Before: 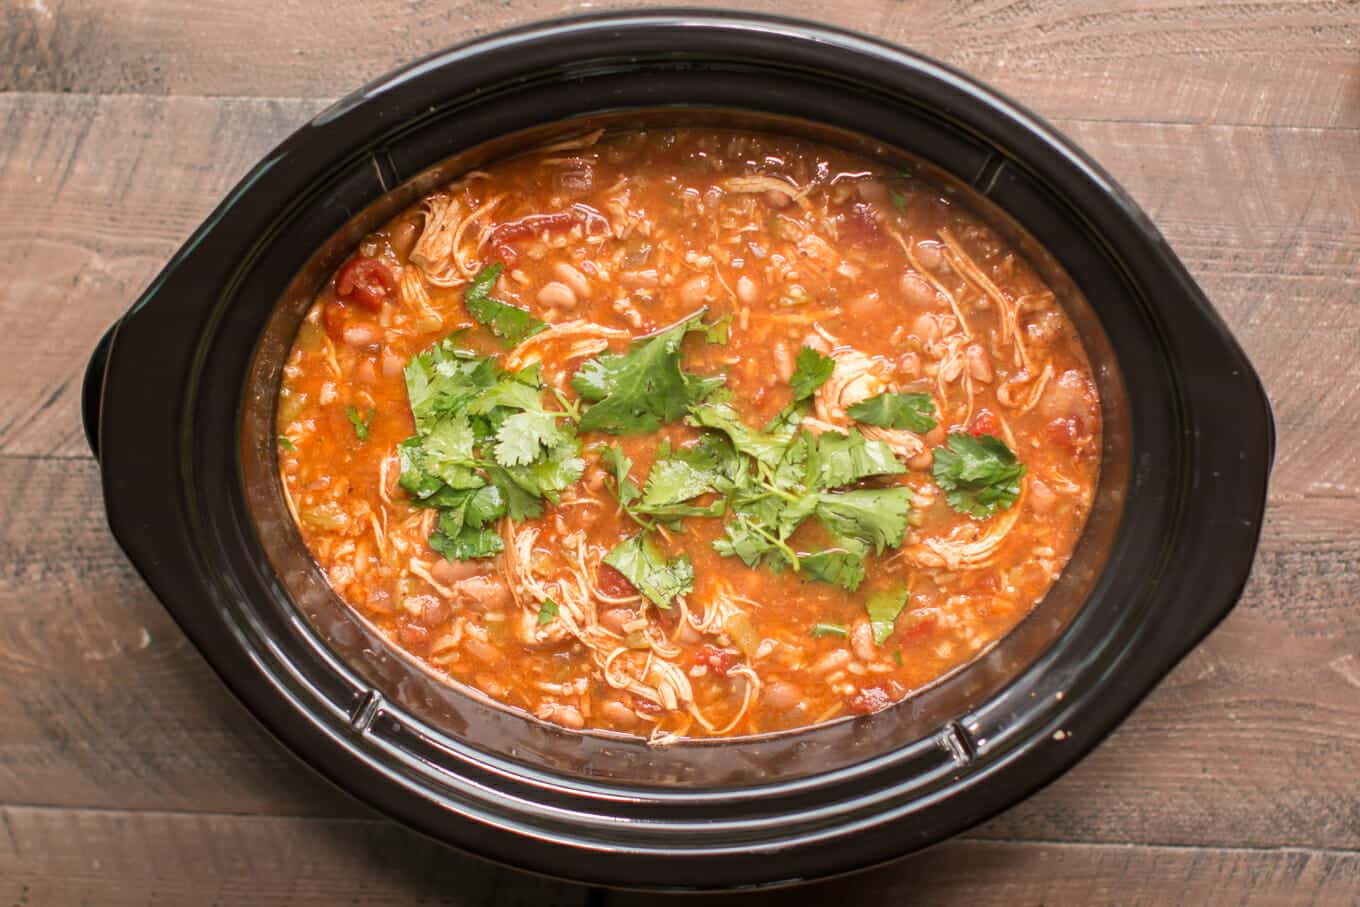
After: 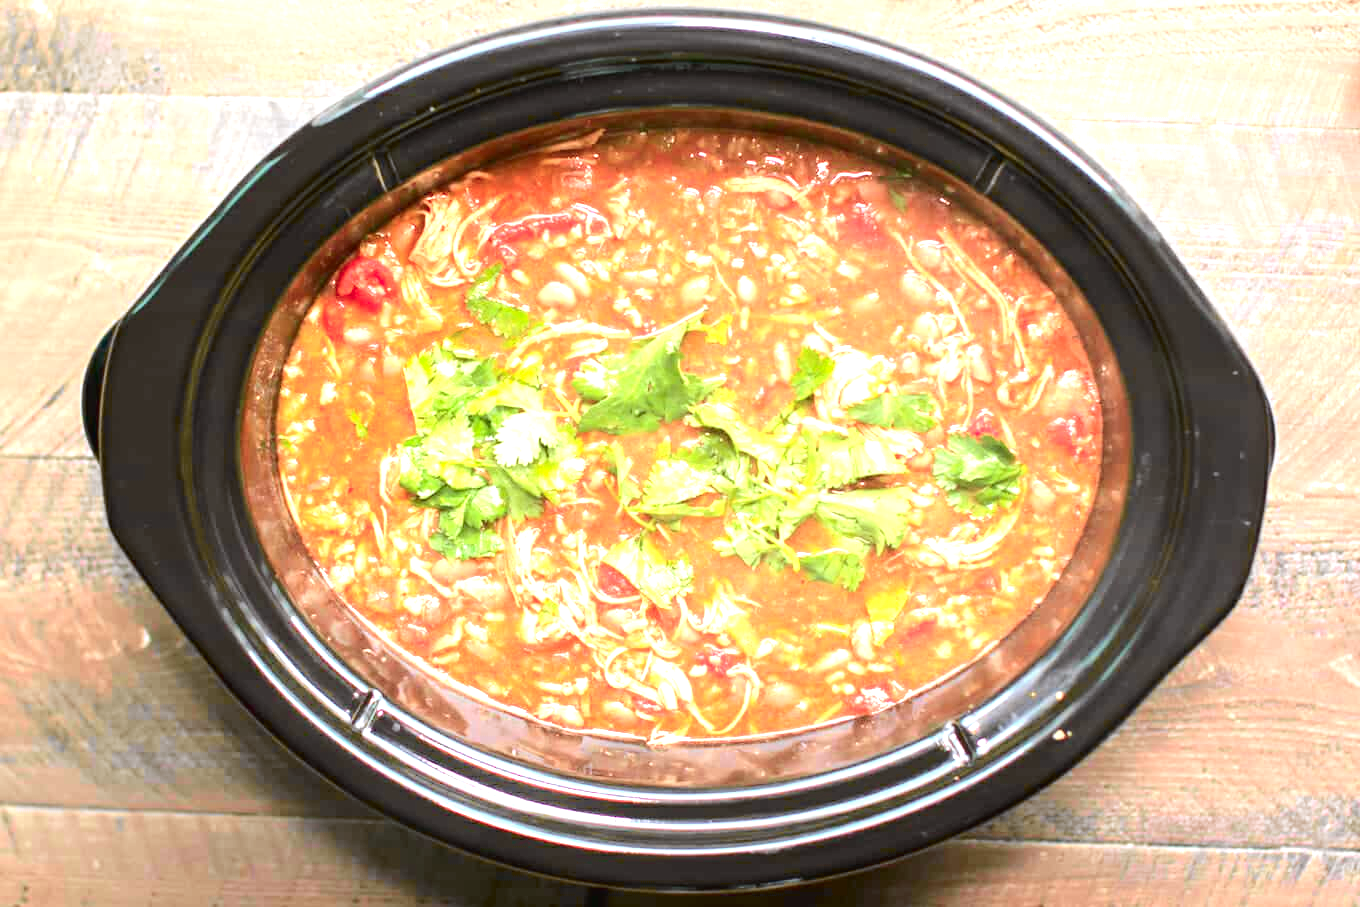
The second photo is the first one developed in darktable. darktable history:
exposure: black level correction 0, exposure 1.614 EV, compensate exposure bias true, compensate highlight preservation false
tone curve: curves: ch0 [(0, 0.024) (0.049, 0.038) (0.176, 0.162) (0.33, 0.331) (0.432, 0.475) (0.601, 0.665) (0.843, 0.876) (1, 1)]; ch1 [(0, 0) (0.339, 0.358) (0.445, 0.439) (0.476, 0.47) (0.504, 0.504) (0.53, 0.511) (0.557, 0.558) (0.627, 0.635) (0.728, 0.746) (1, 1)]; ch2 [(0, 0) (0.327, 0.324) (0.417, 0.44) (0.46, 0.453) (0.502, 0.504) (0.526, 0.52) (0.54, 0.564) (0.606, 0.626) (0.76, 0.75) (1, 1)], color space Lab, independent channels, preserve colors none
color calibration: output R [0.972, 0.068, -0.094, 0], output G [-0.178, 1.216, -0.086, 0], output B [0.095, -0.136, 0.98, 0], x 0.368, y 0.375, temperature 4376.89 K
